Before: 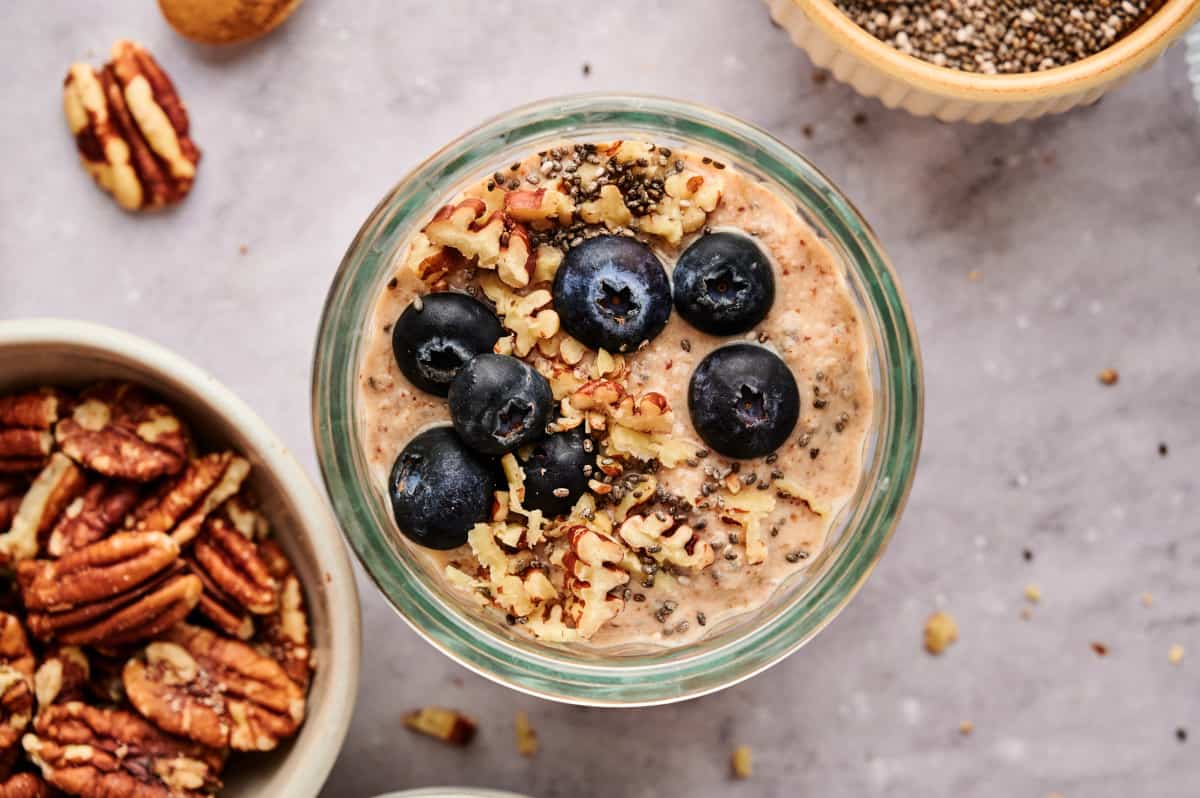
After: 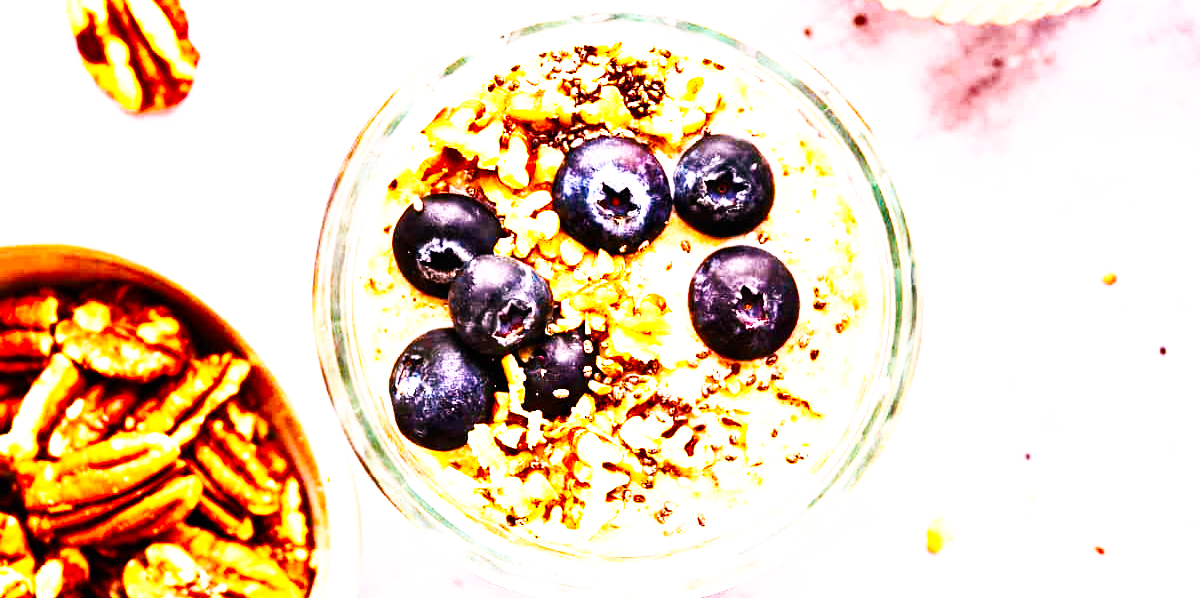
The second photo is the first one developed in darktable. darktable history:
exposure: exposure 1.25 EV, compensate exposure bias true, compensate highlight preservation false
crop and rotate: top 12.5%, bottom 12.5%
base curve: curves: ch0 [(0, 0) (0.007, 0.004) (0.027, 0.03) (0.046, 0.07) (0.207, 0.54) (0.442, 0.872) (0.673, 0.972) (1, 1)], preserve colors none
color balance rgb: linear chroma grading › global chroma 9%, perceptual saturation grading › global saturation 36%, perceptual brilliance grading › global brilliance 15%, perceptual brilliance grading › shadows -35%, global vibrance 15%
shadows and highlights: shadows 35, highlights -35, soften with gaussian
rotate and perspective: automatic cropping original format, crop left 0, crop top 0
white balance: red 1.188, blue 1.11
